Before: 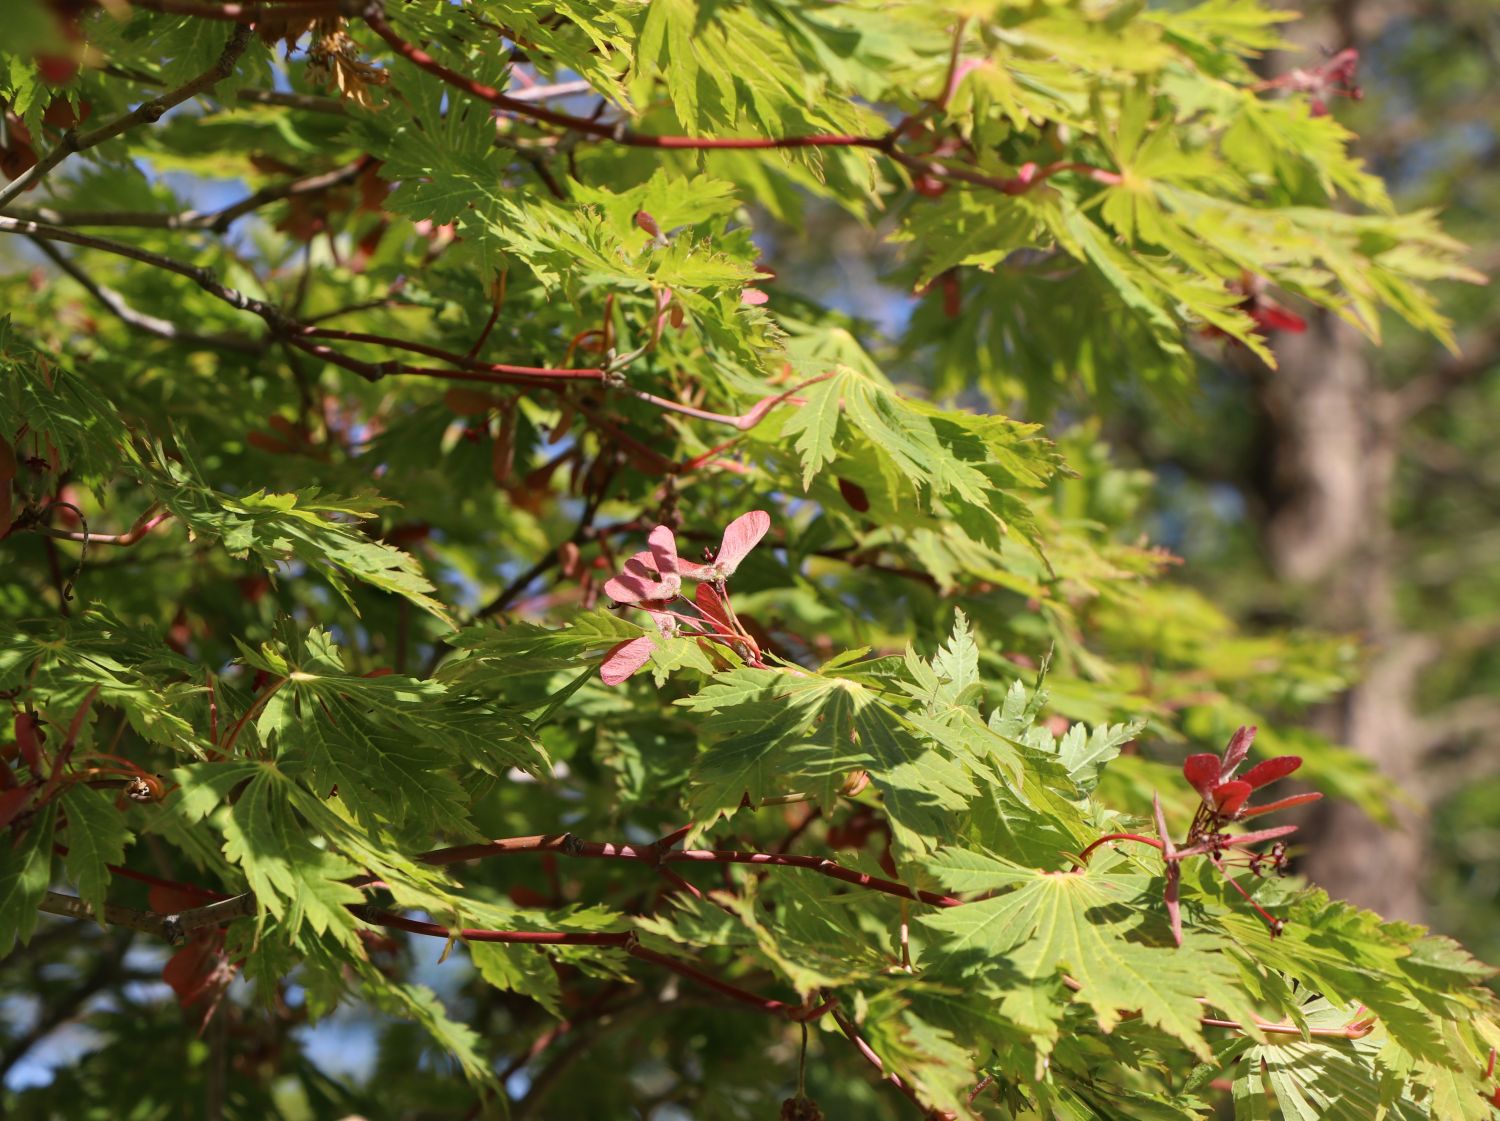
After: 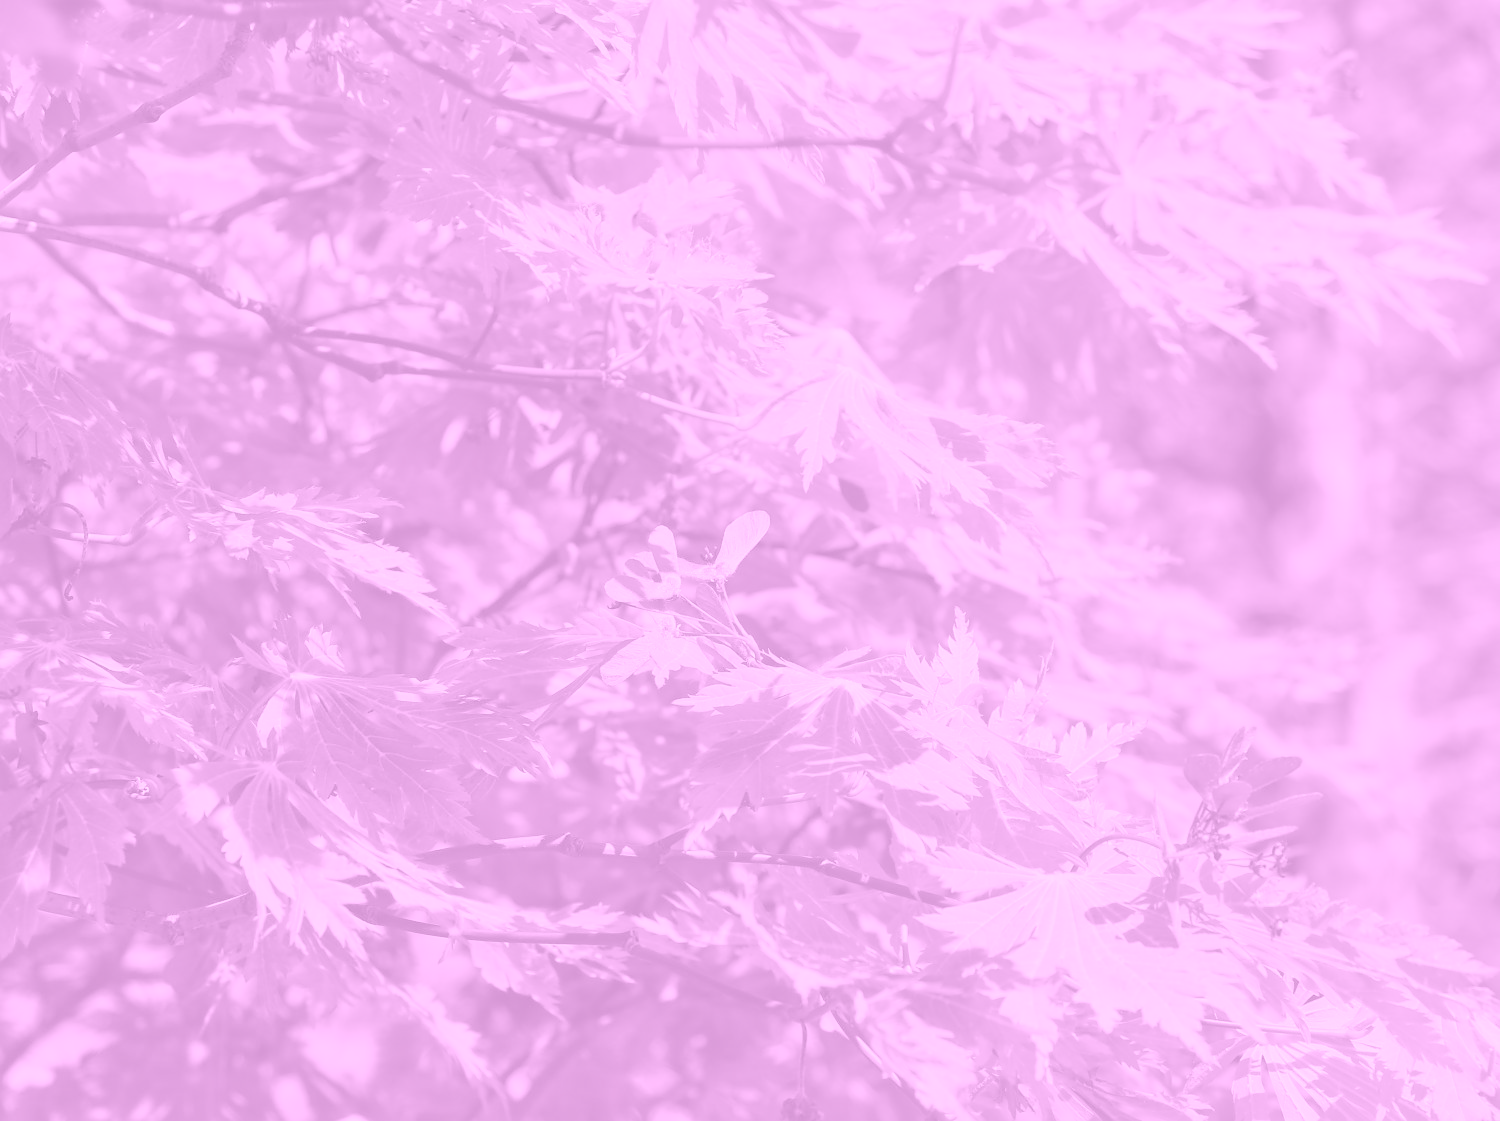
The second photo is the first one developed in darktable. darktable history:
colorize: hue 331.2°, saturation 75%, source mix 30.28%, lightness 70.52%, version 1
sharpen: radius 1, threshold 1
tone equalizer: -8 EV 0.25 EV, -7 EV 0.417 EV, -6 EV 0.417 EV, -5 EV 0.25 EV, -3 EV -0.25 EV, -2 EV -0.417 EV, -1 EV -0.417 EV, +0 EV -0.25 EV, edges refinement/feathering 500, mask exposure compensation -1.57 EV, preserve details guided filter
shadows and highlights: radius 108.52, shadows 40.68, highlights -72.88, low approximation 0.01, soften with gaussian
